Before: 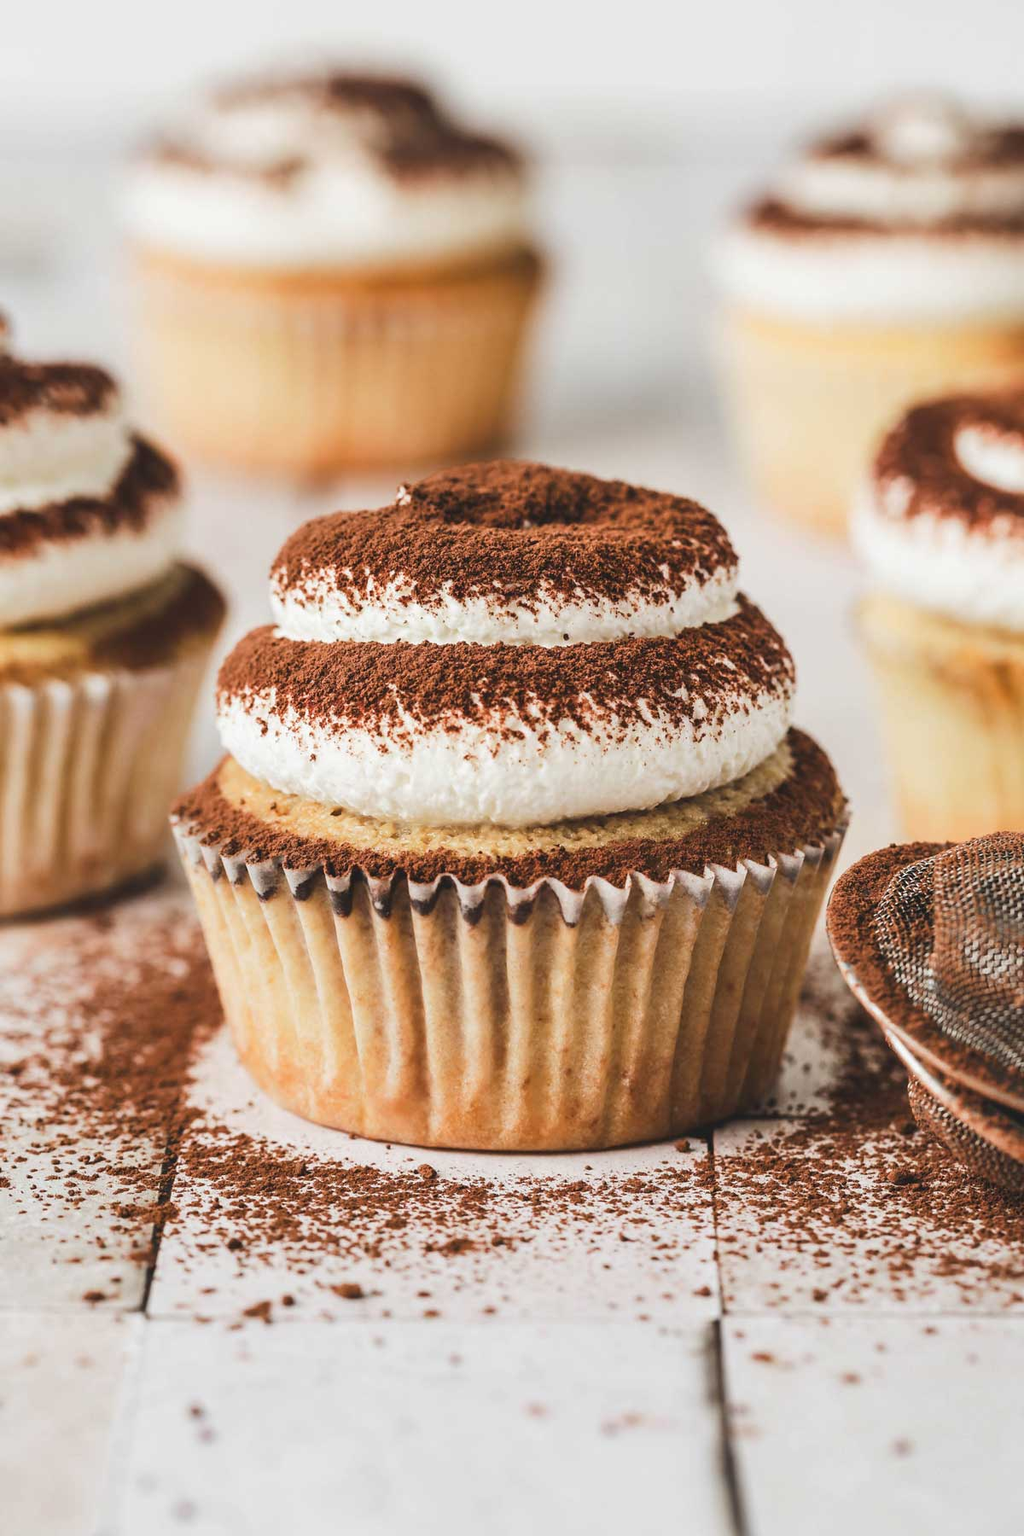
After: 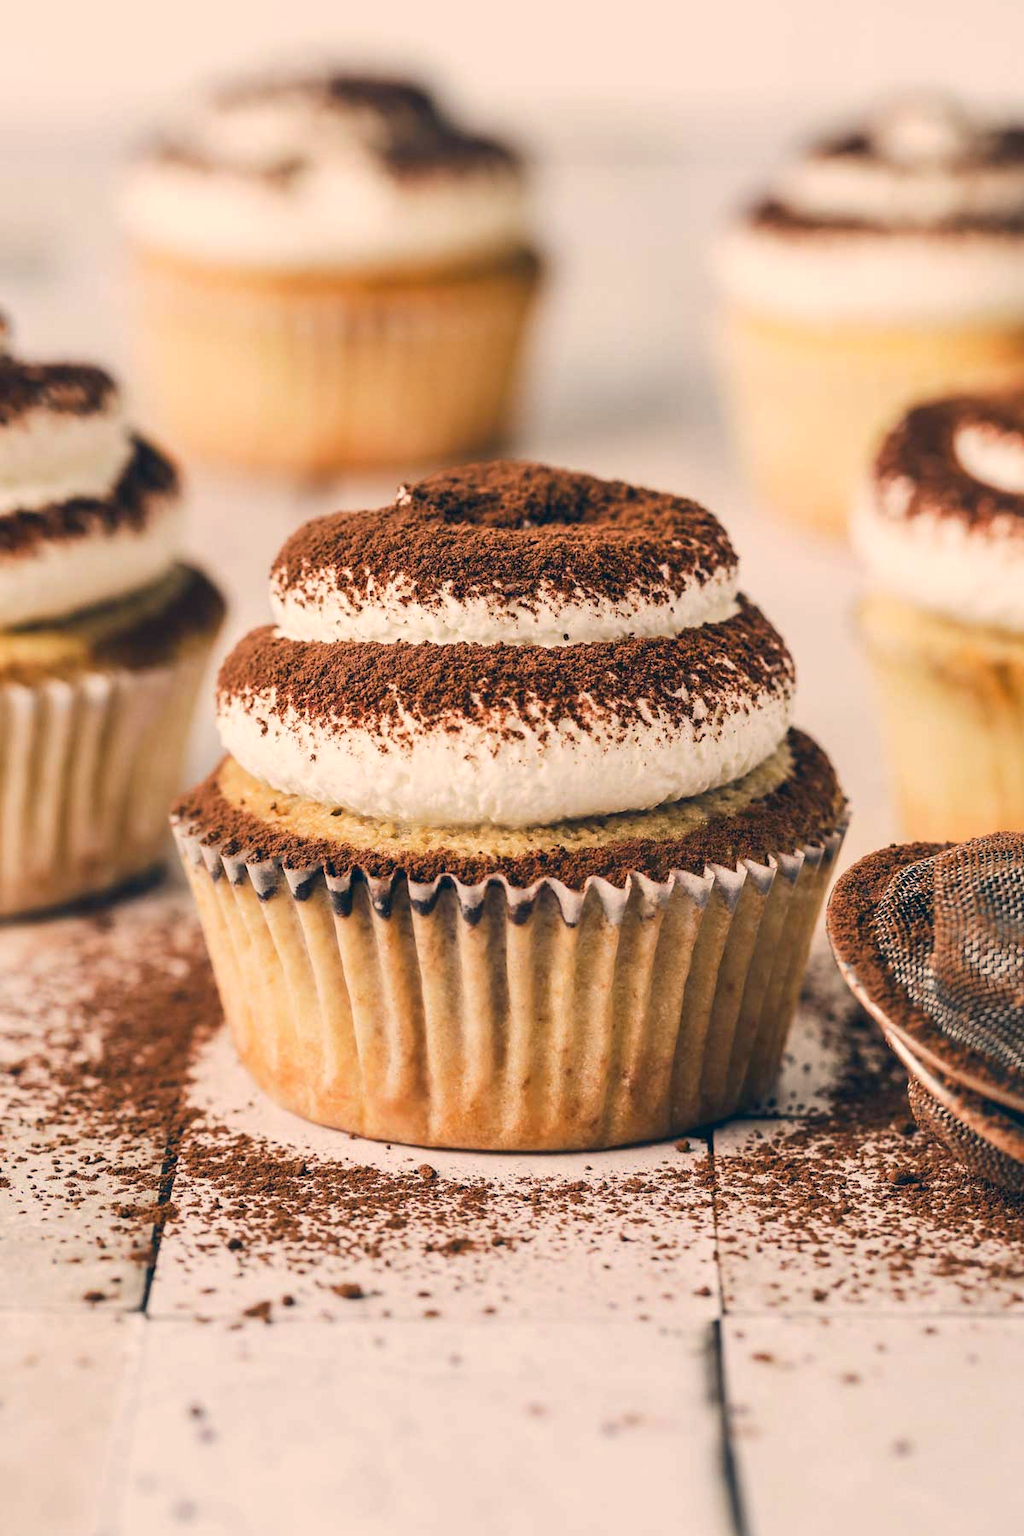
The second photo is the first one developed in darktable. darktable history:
color correction: highlights a* 10.31, highlights b* 14.57, shadows a* -9.64, shadows b* -14.93
exposure: black level correction 0.007, compensate highlight preservation false
